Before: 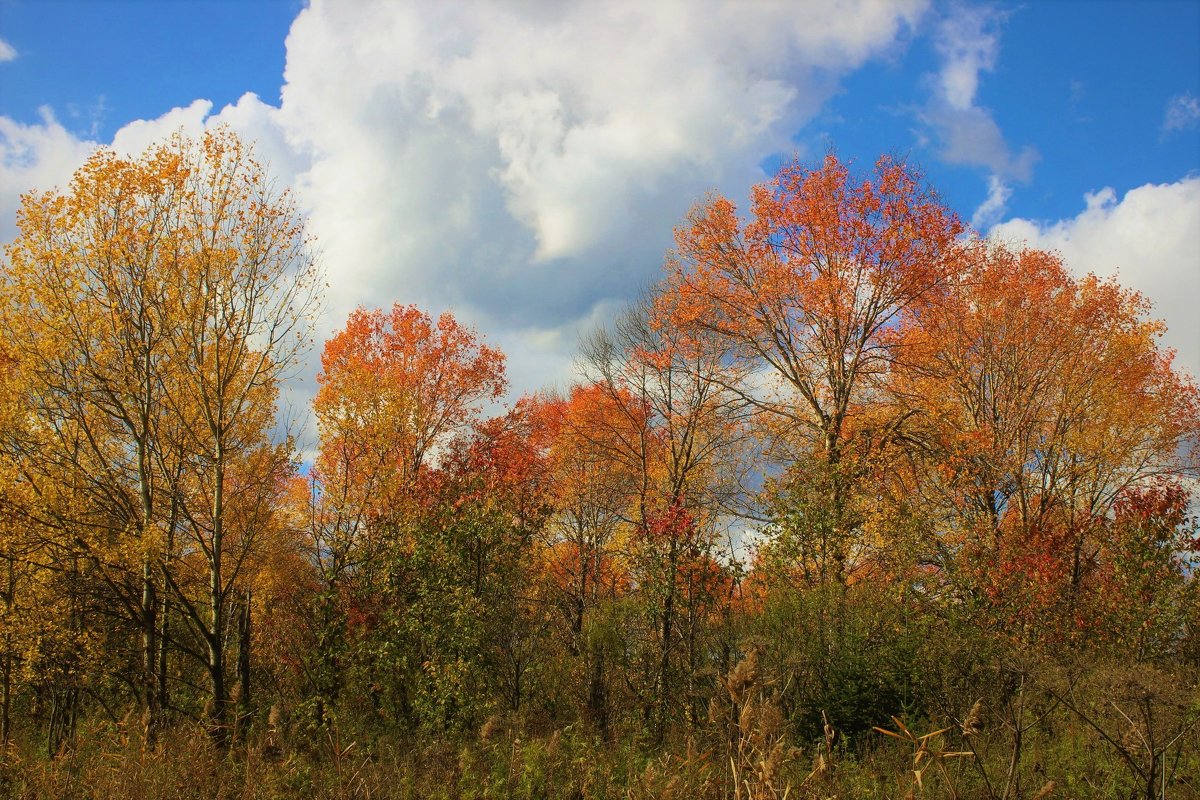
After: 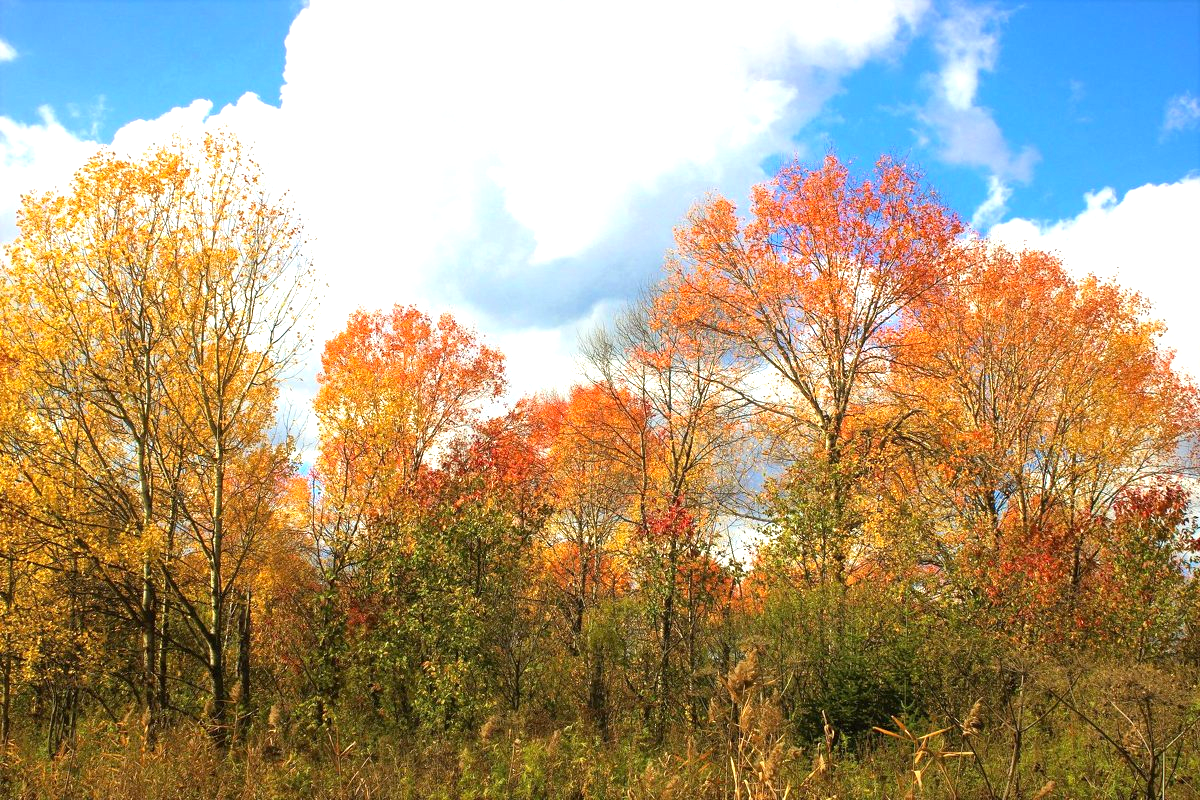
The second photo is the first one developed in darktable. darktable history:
vibrance: vibrance 10%
exposure: black level correction 0.001, exposure 1.129 EV, compensate exposure bias true, compensate highlight preservation false
